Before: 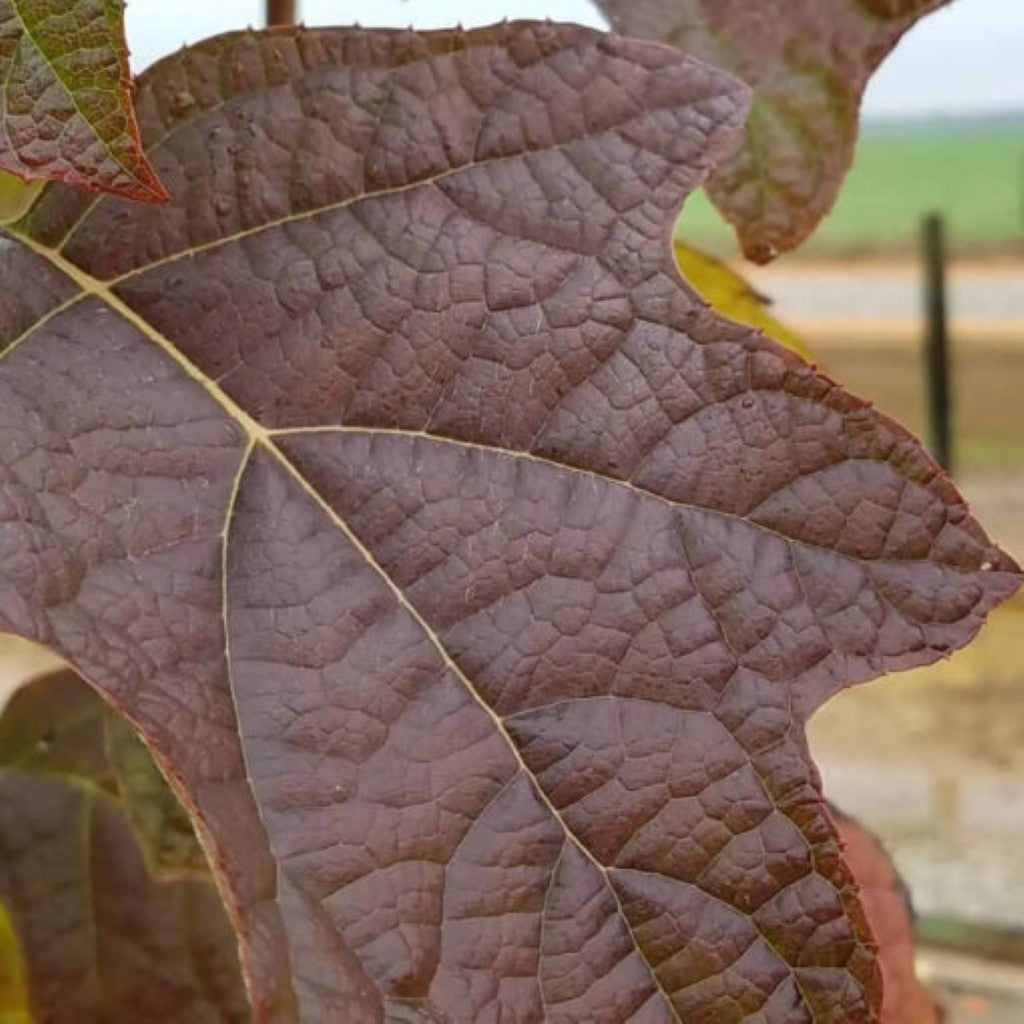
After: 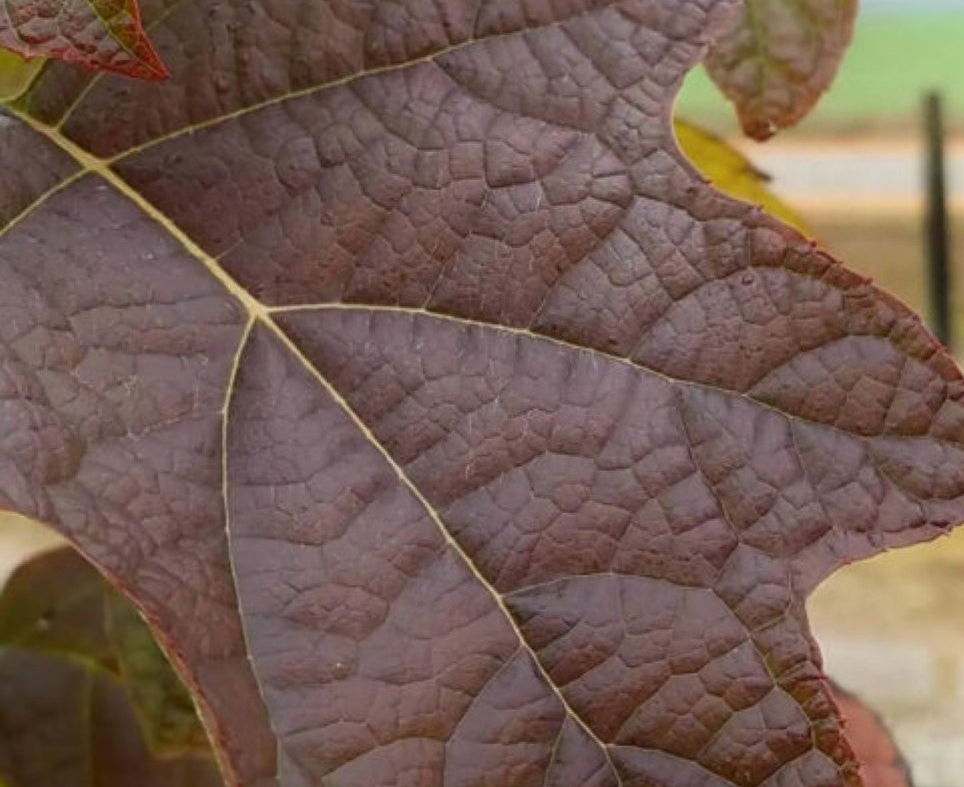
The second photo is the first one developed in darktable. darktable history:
crop and rotate: angle 0.089°, top 12.005%, right 5.702%, bottom 10.955%
shadows and highlights: shadows -89.4, highlights 91.2, soften with gaussian
